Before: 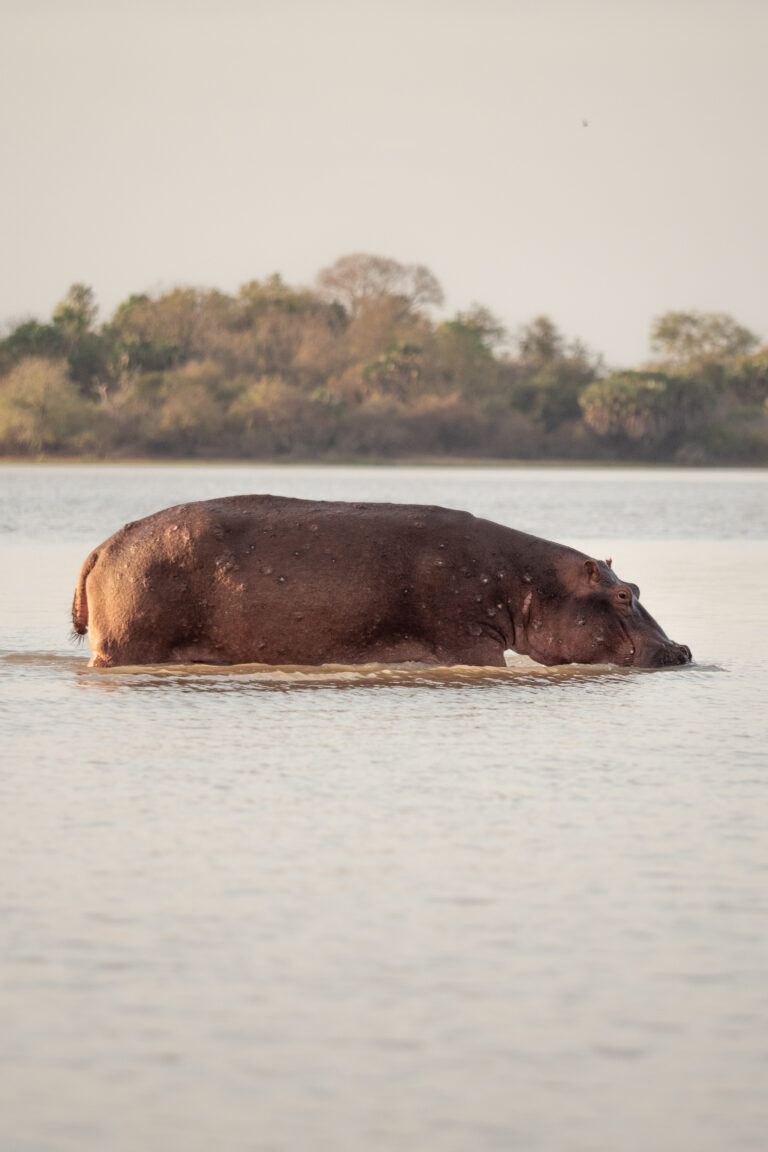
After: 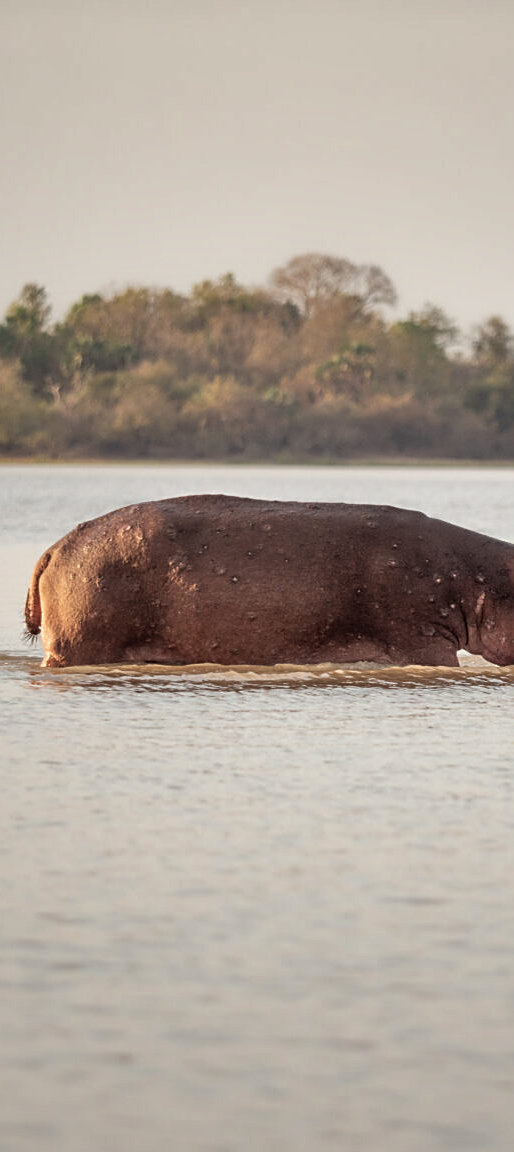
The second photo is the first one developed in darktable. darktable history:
crop and rotate: left 6.168%, right 26.872%
sharpen: on, module defaults
shadows and highlights: soften with gaussian
